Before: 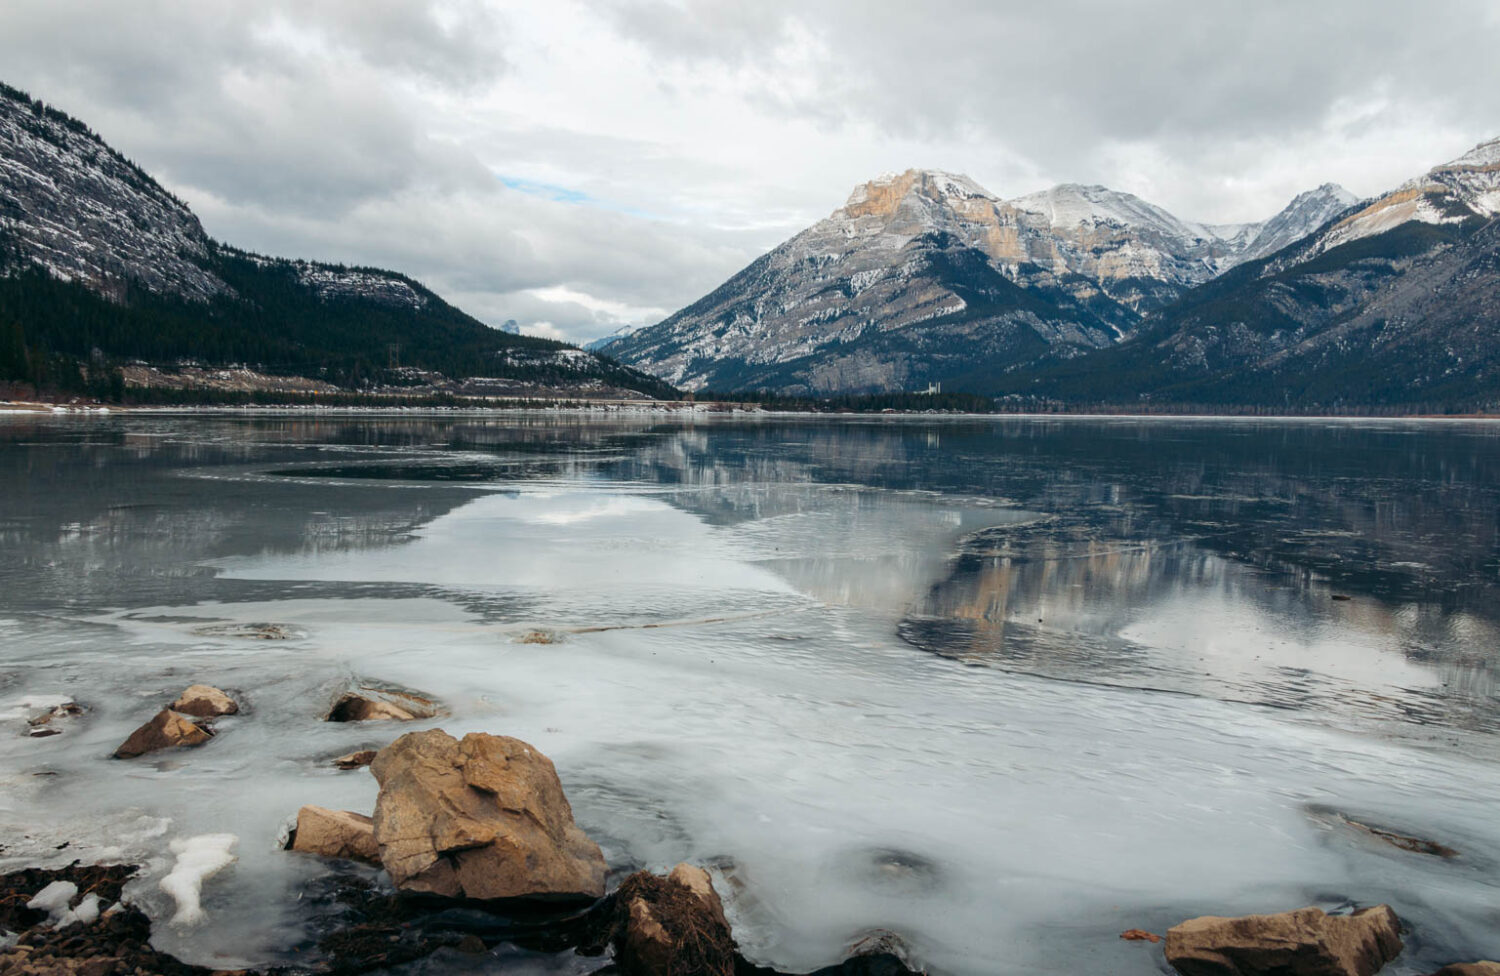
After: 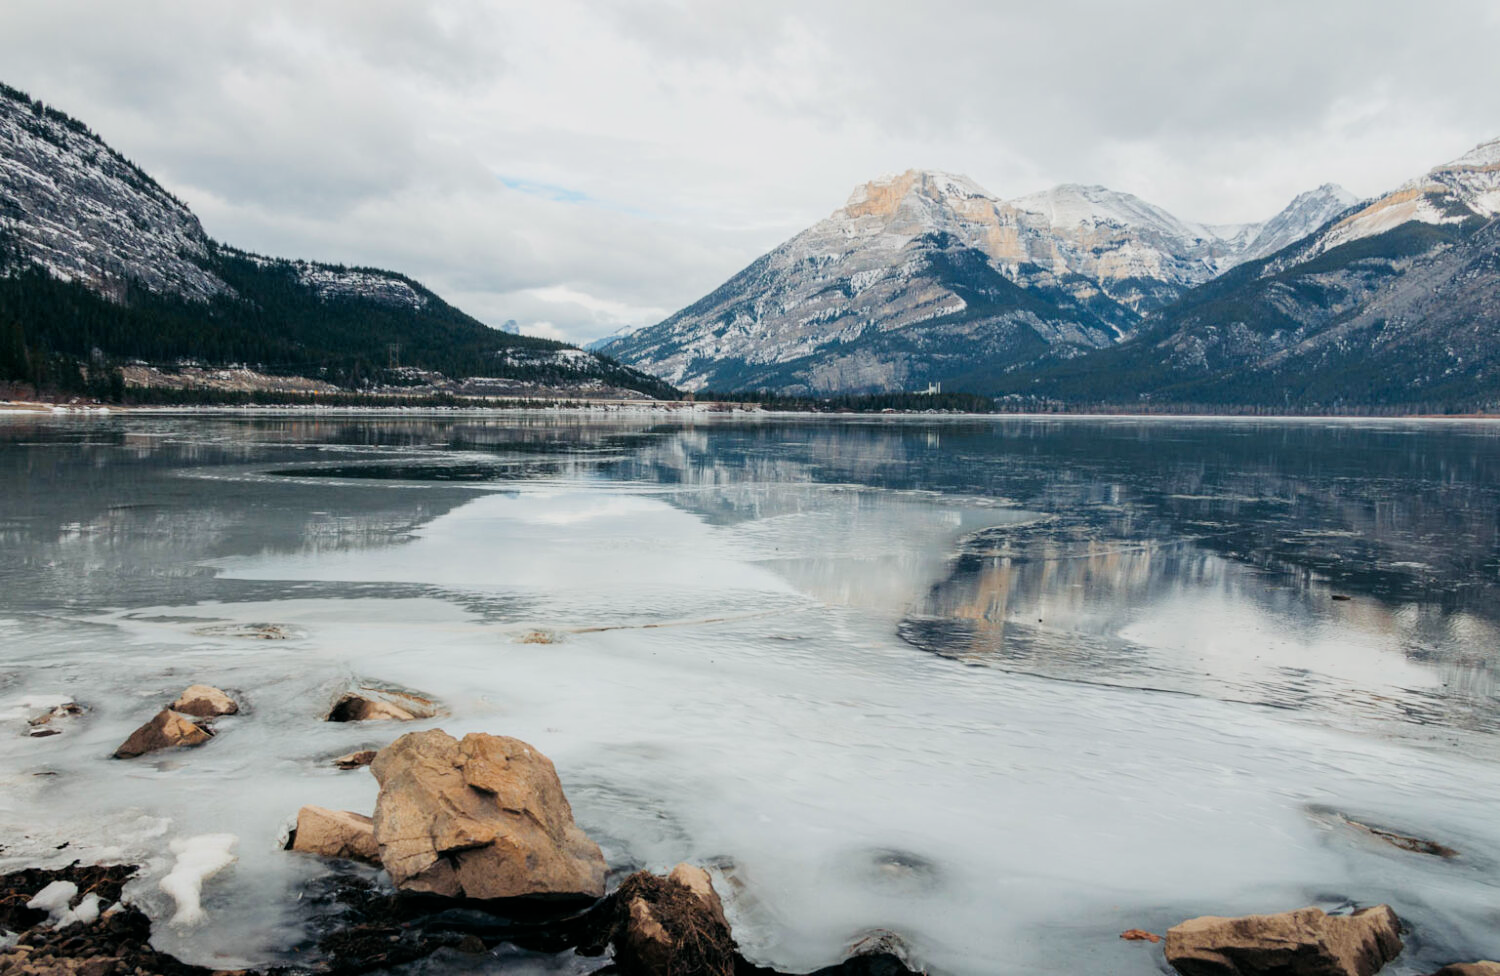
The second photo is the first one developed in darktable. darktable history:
filmic rgb: black relative exposure -7.65 EV, white relative exposure 4.56 EV, hardness 3.61
exposure: black level correction 0, exposure 0.7 EV, compensate exposure bias true, compensate highlight preservation false
